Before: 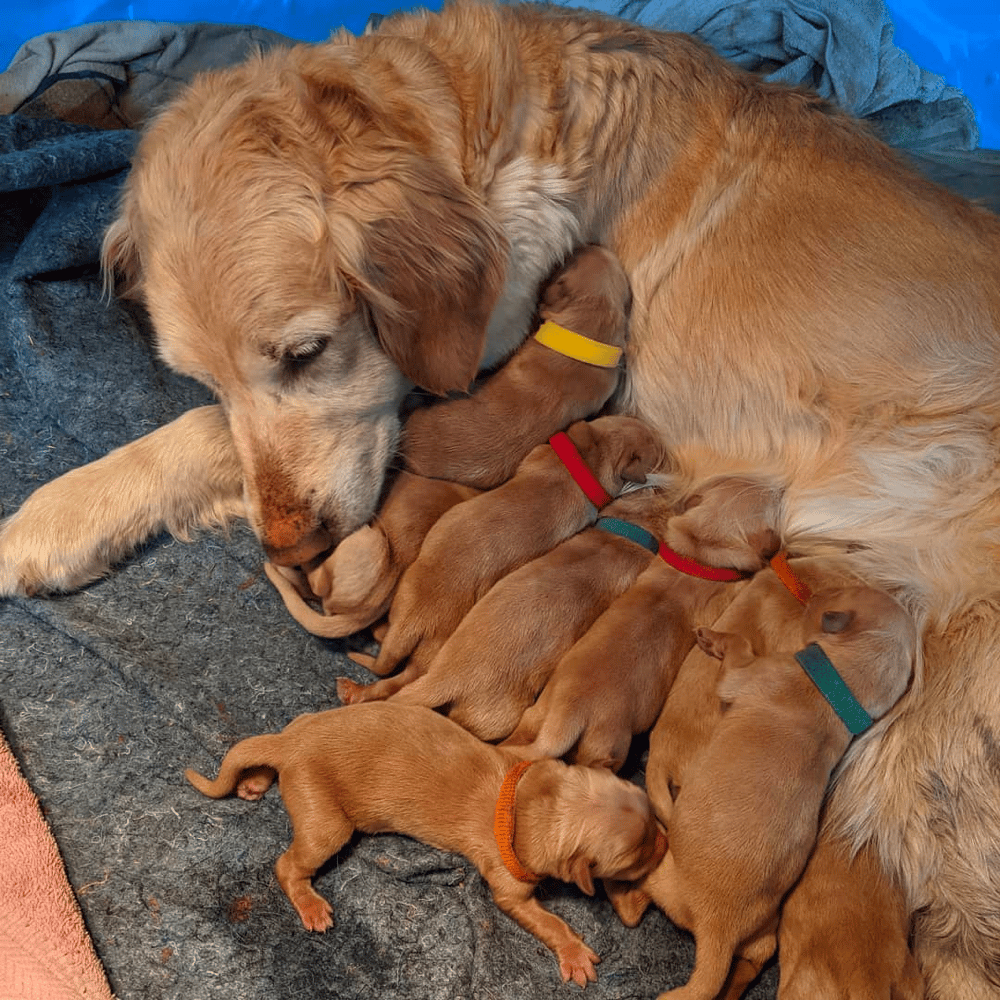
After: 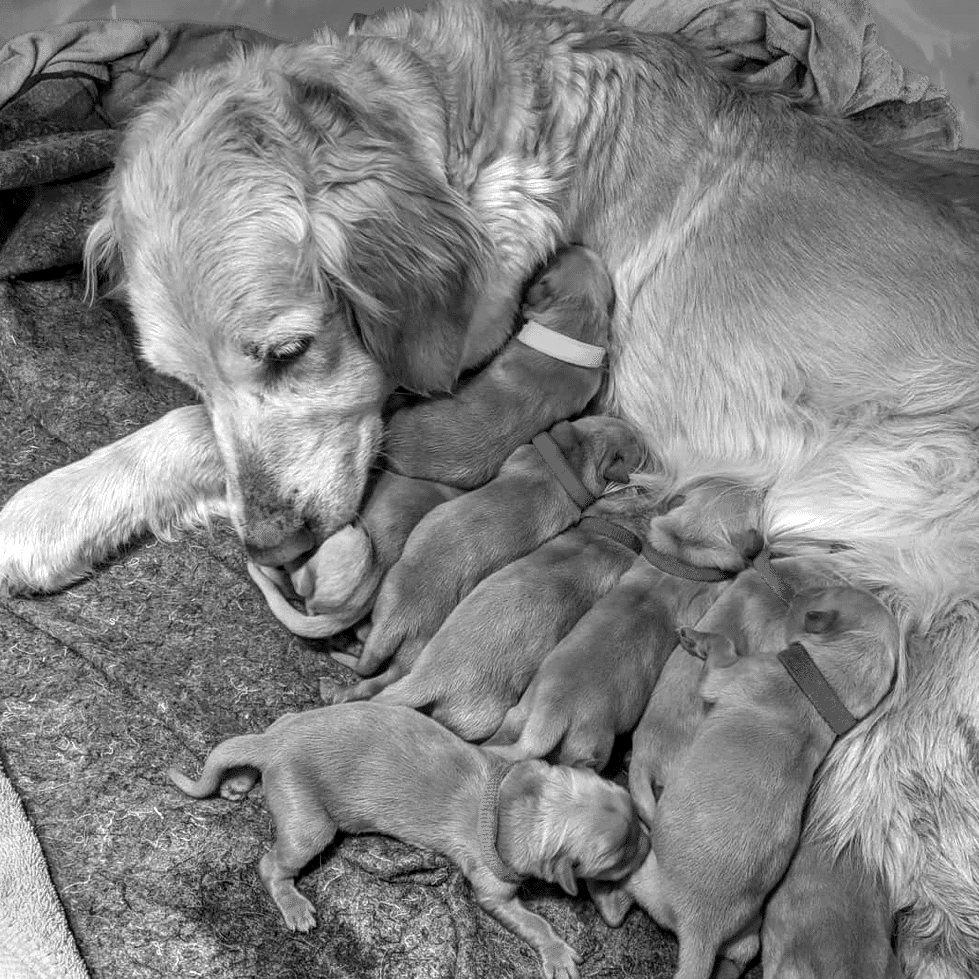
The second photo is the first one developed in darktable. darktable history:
crop: left 1.743%, right 0.268%, bottom 2.011%
monochrome: size 1
exposure: exposure 0.74 EV, compensate highlight preservation false
local contrast: detail 130%
